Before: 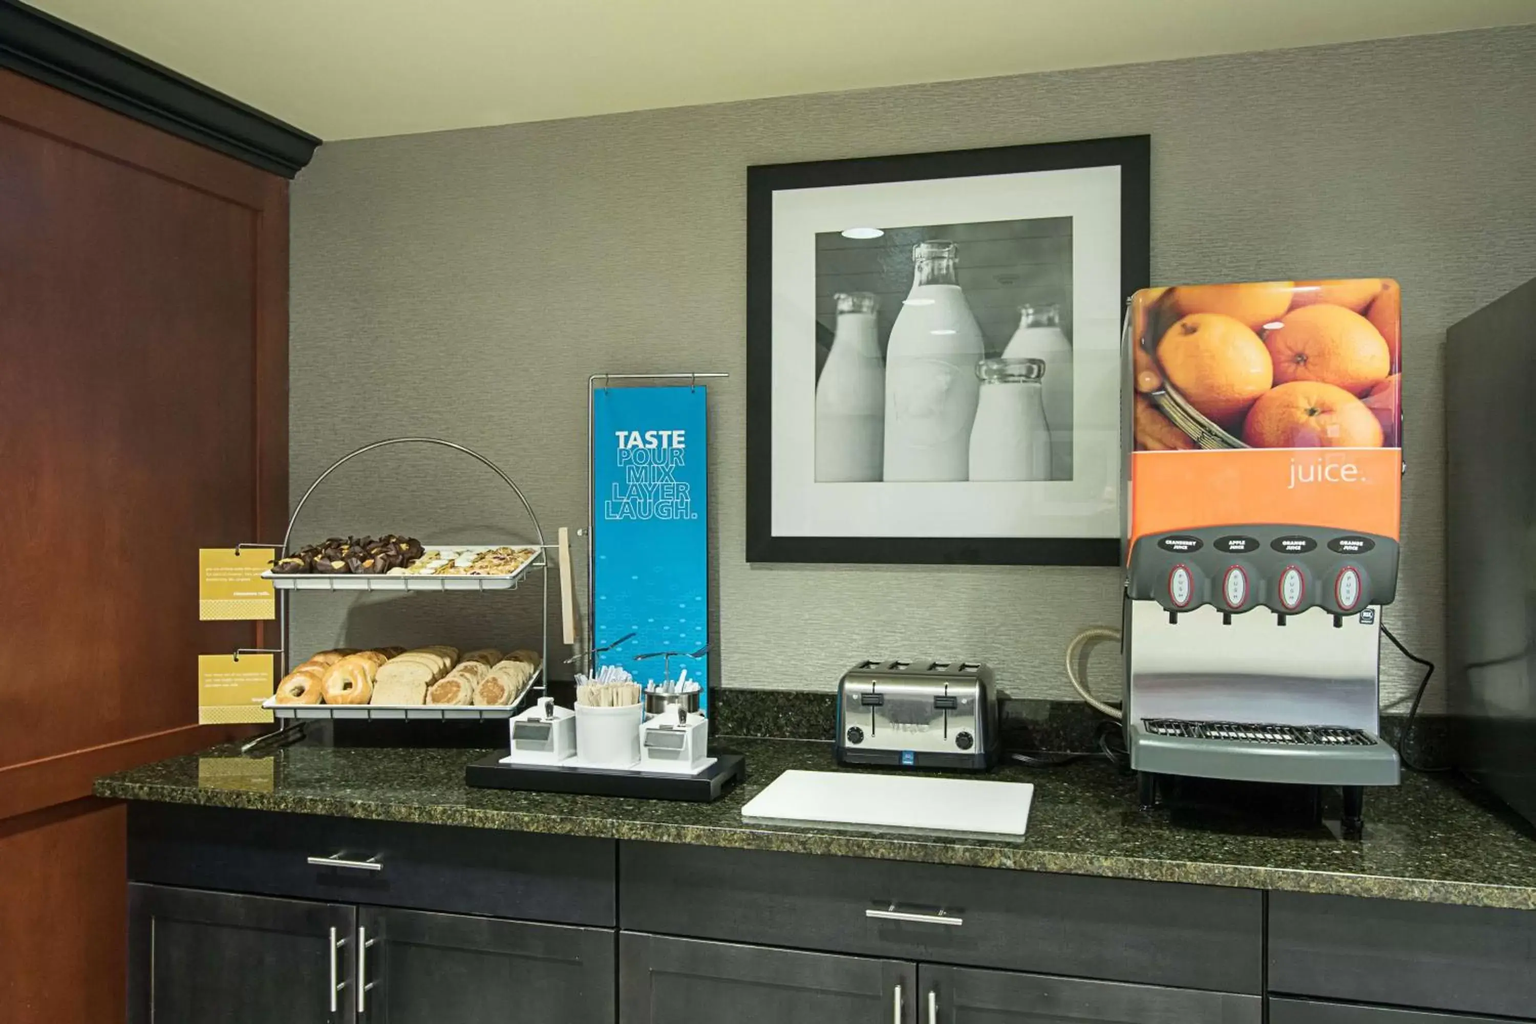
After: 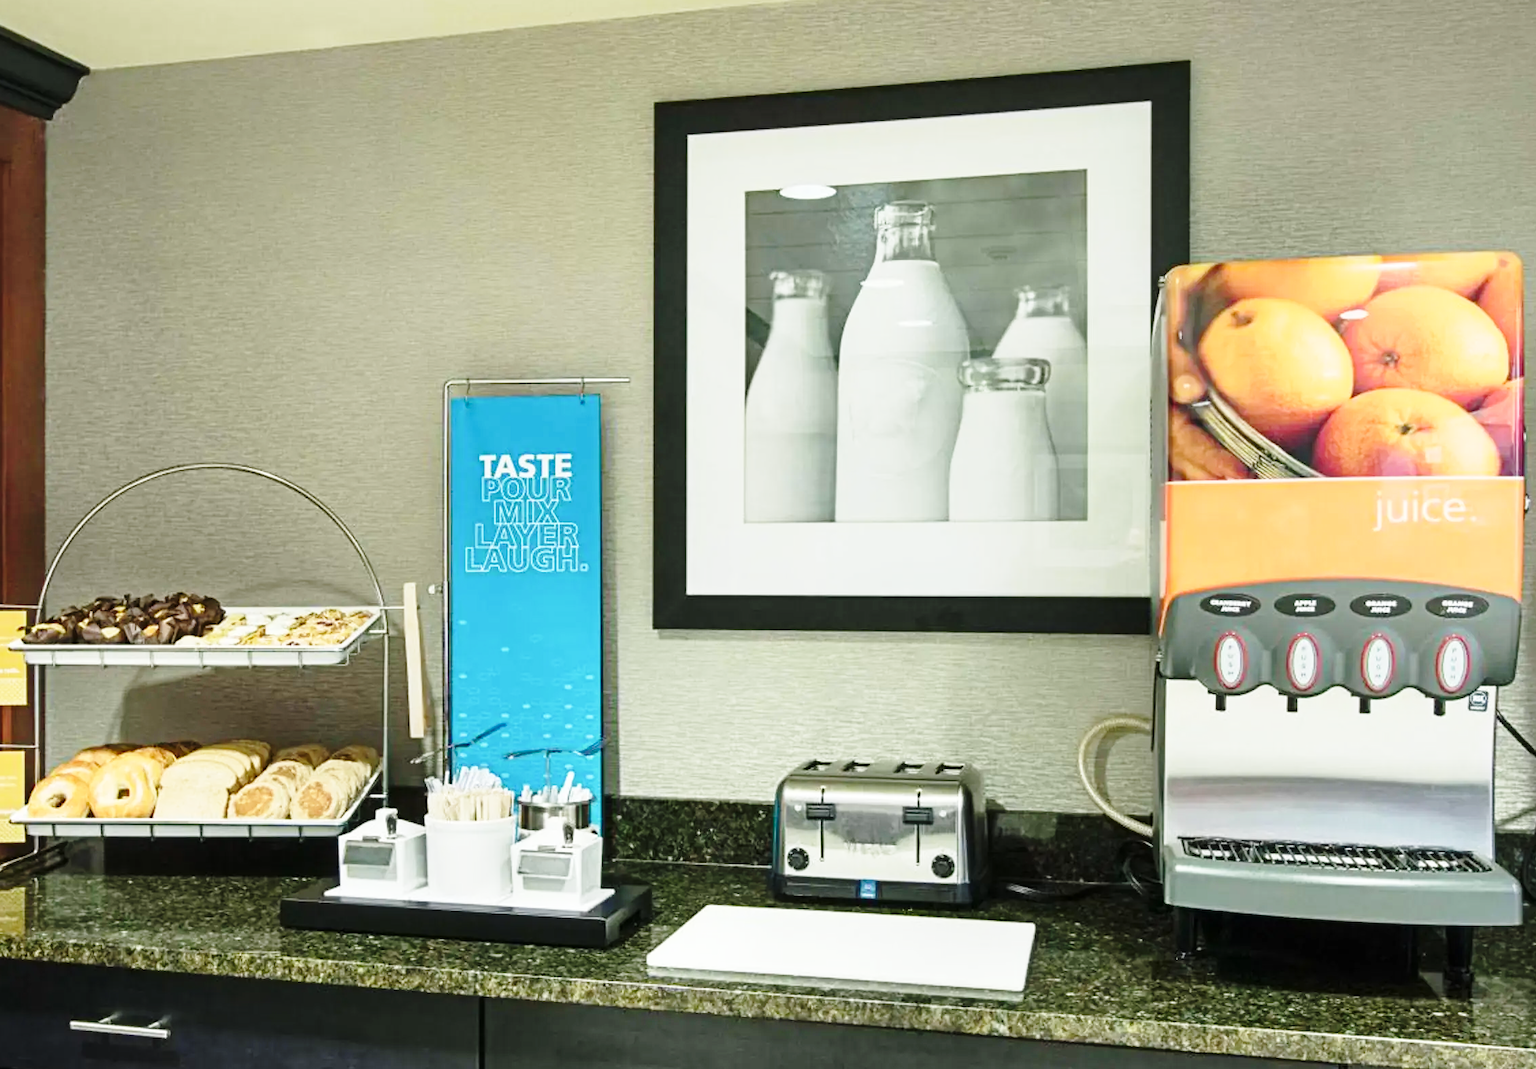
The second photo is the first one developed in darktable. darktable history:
crop: left 16.605%, top 8.737%, right 8.157%, bottom 12.686%
base curve: curves: ch0 [(0, 0) (0.028, 0.03) (0.121, 0.232) (0.46, 0.748) (0.859, 0.968) (1, 1)], preserve colors none
